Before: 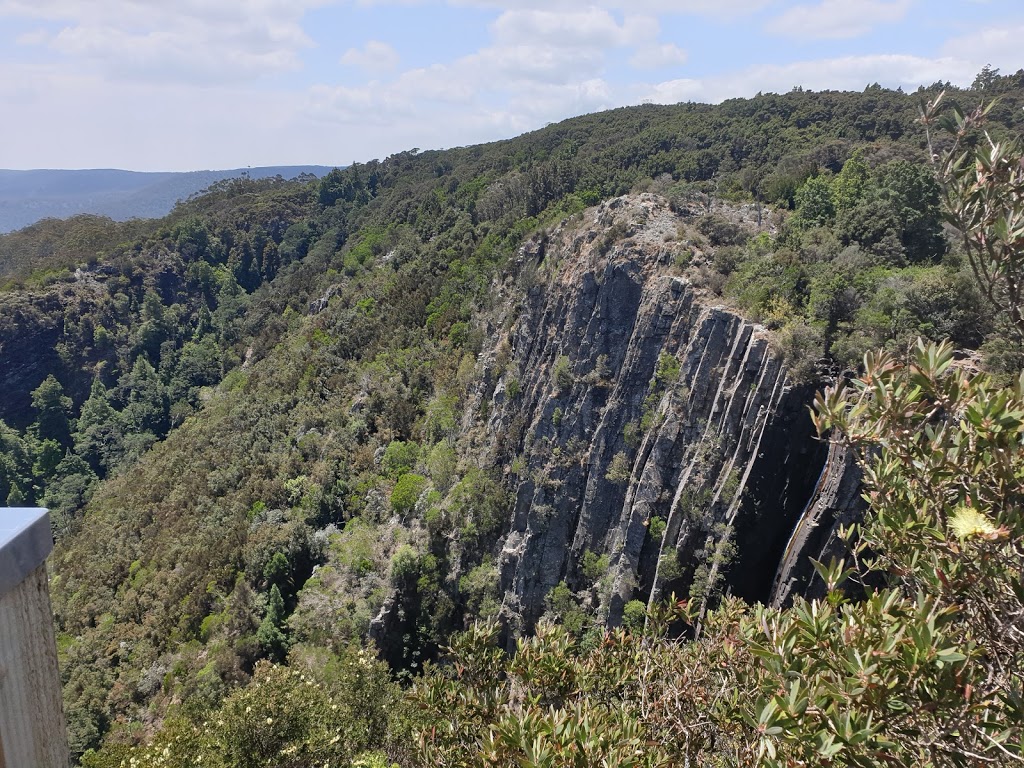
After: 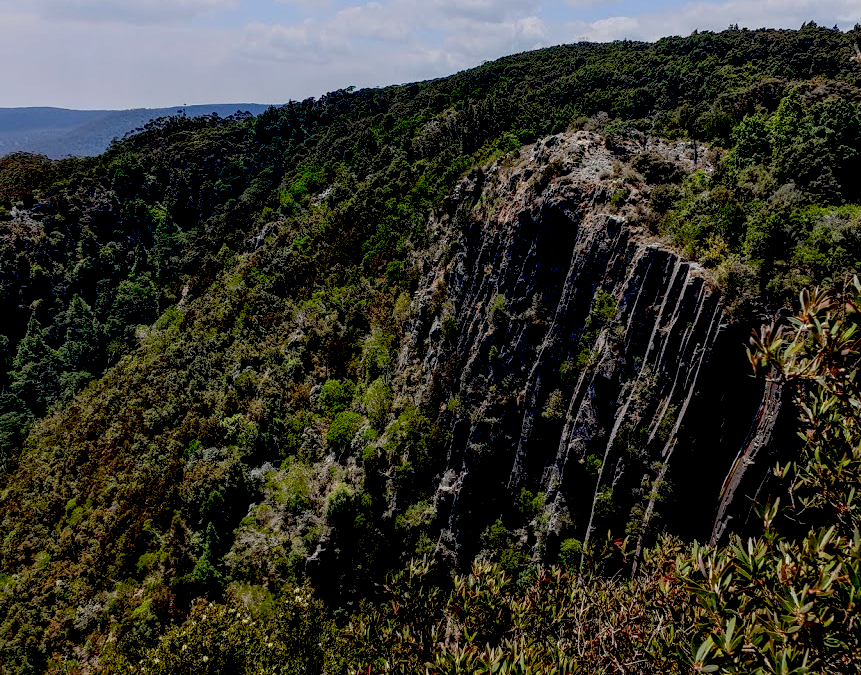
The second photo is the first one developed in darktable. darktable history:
crop: left 6.339%, top 8.082%, right 9.55%, bottom 3.937%
local contrast: on, module defaults
exposure: black level correction 0.1, exposure -0.095 EV, compensate highlight preservation false
